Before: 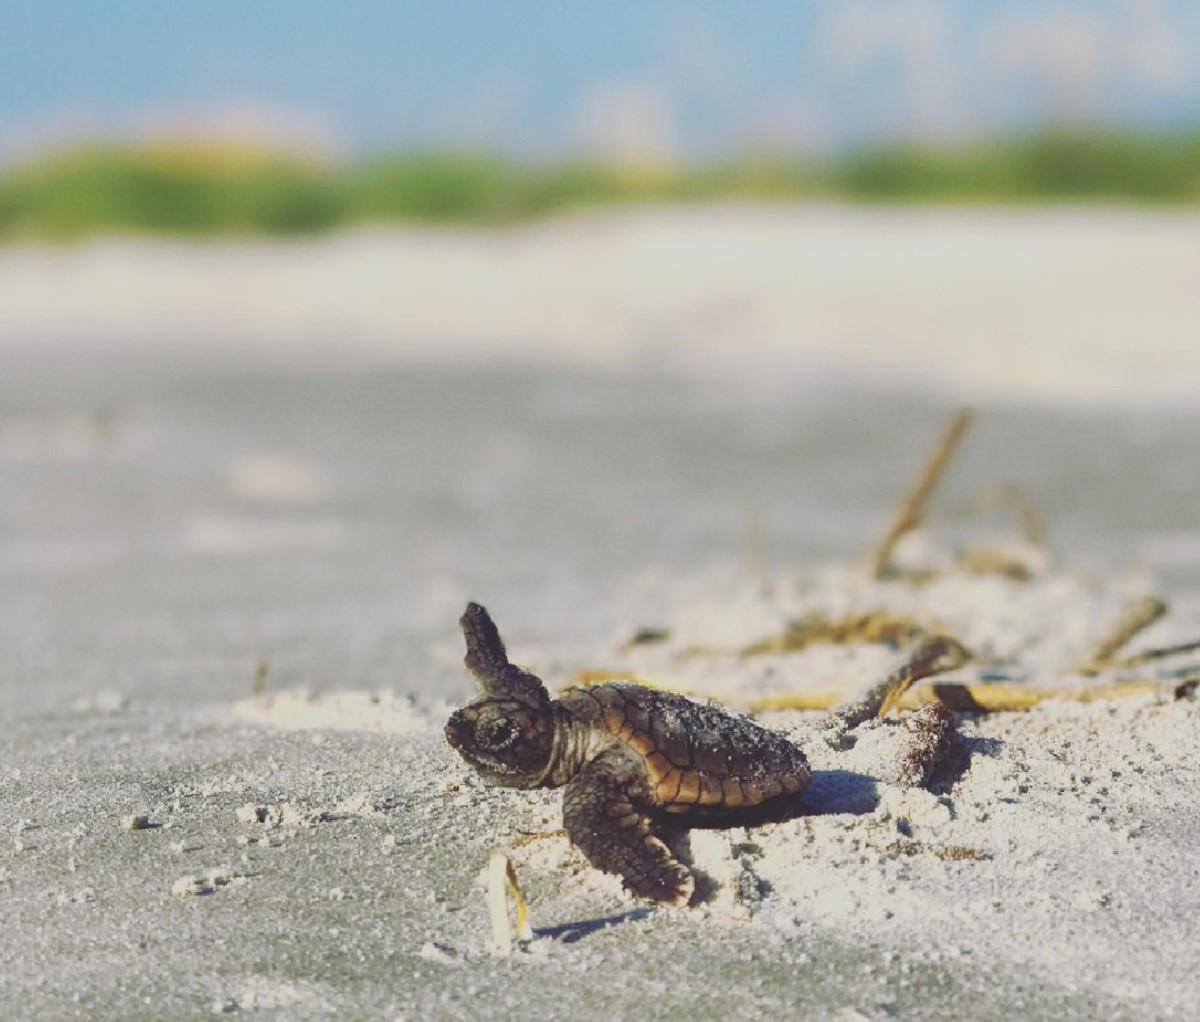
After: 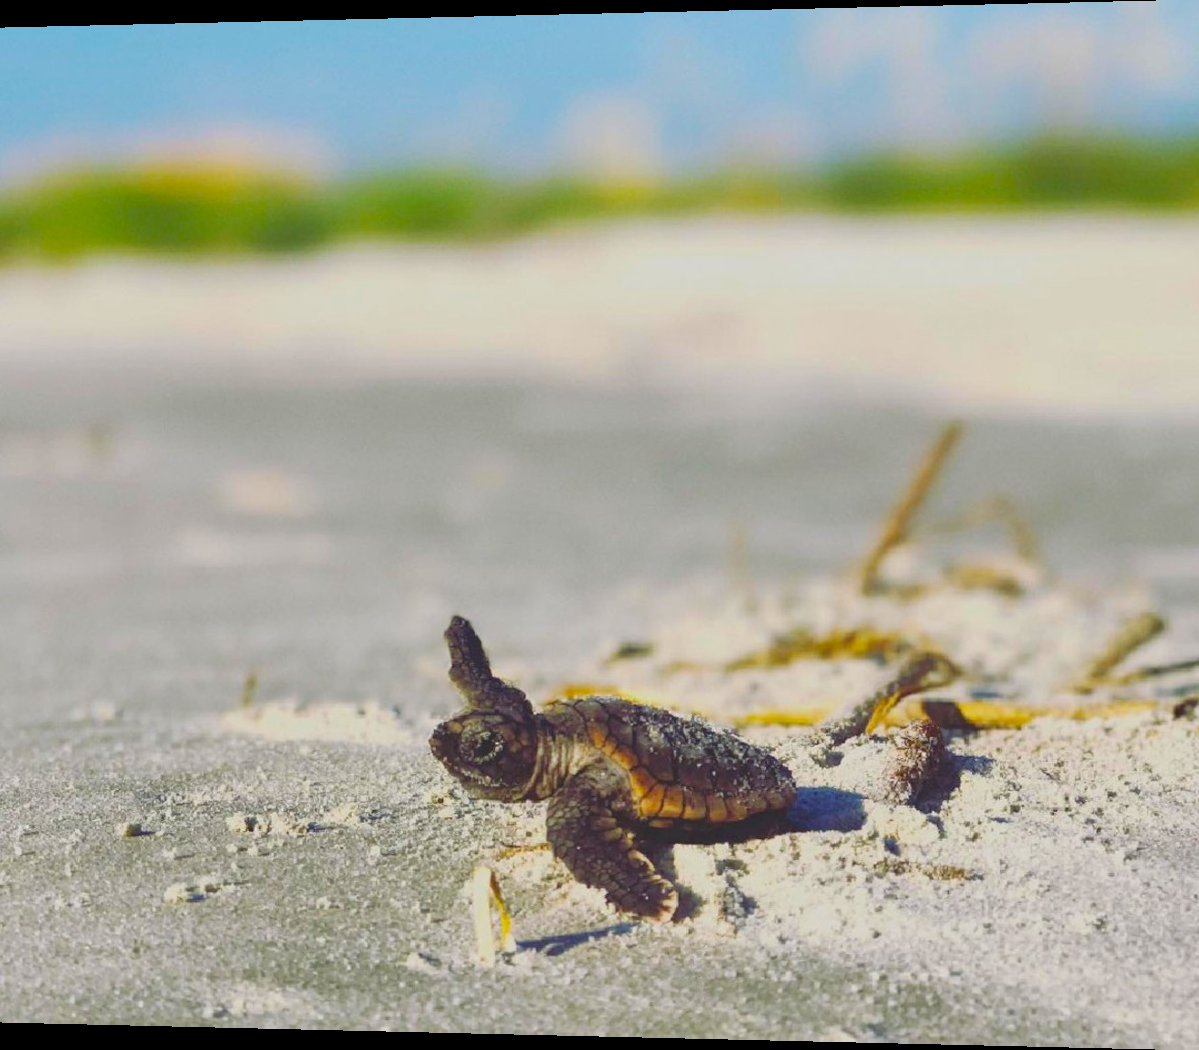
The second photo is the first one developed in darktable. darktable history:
color balance rgb: linear chroma grading › global chroma 15%, perceptual saturation grading › global saturation 30%
rotate and perspective: lens shift (horizontal) -0.055, automatic cropping off
